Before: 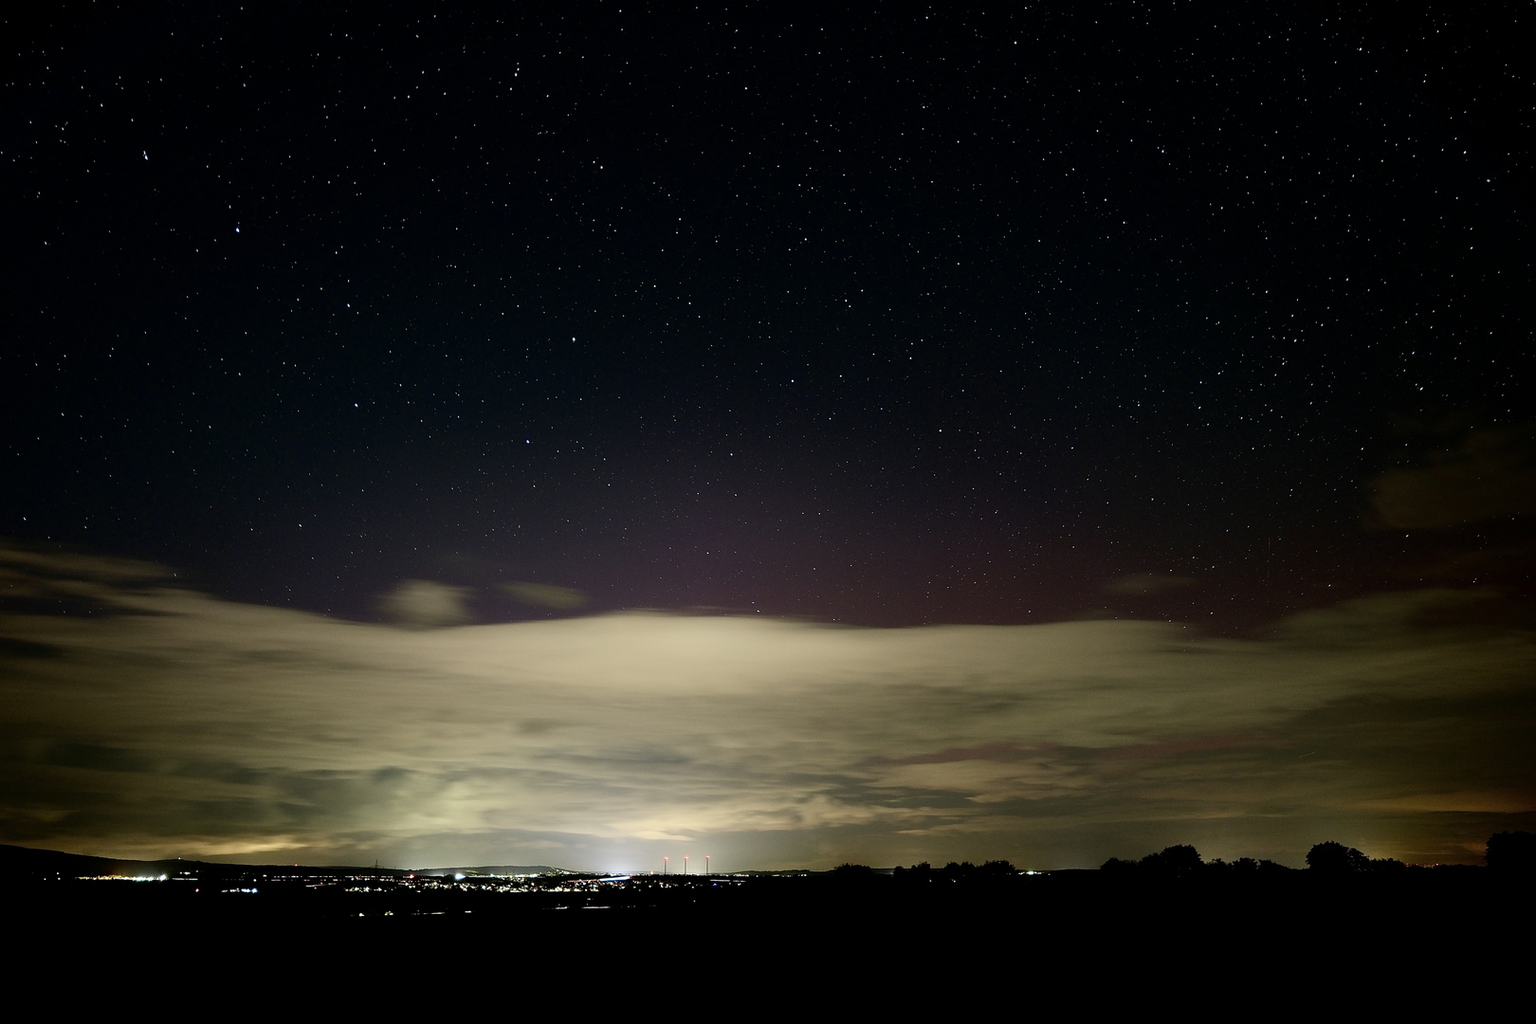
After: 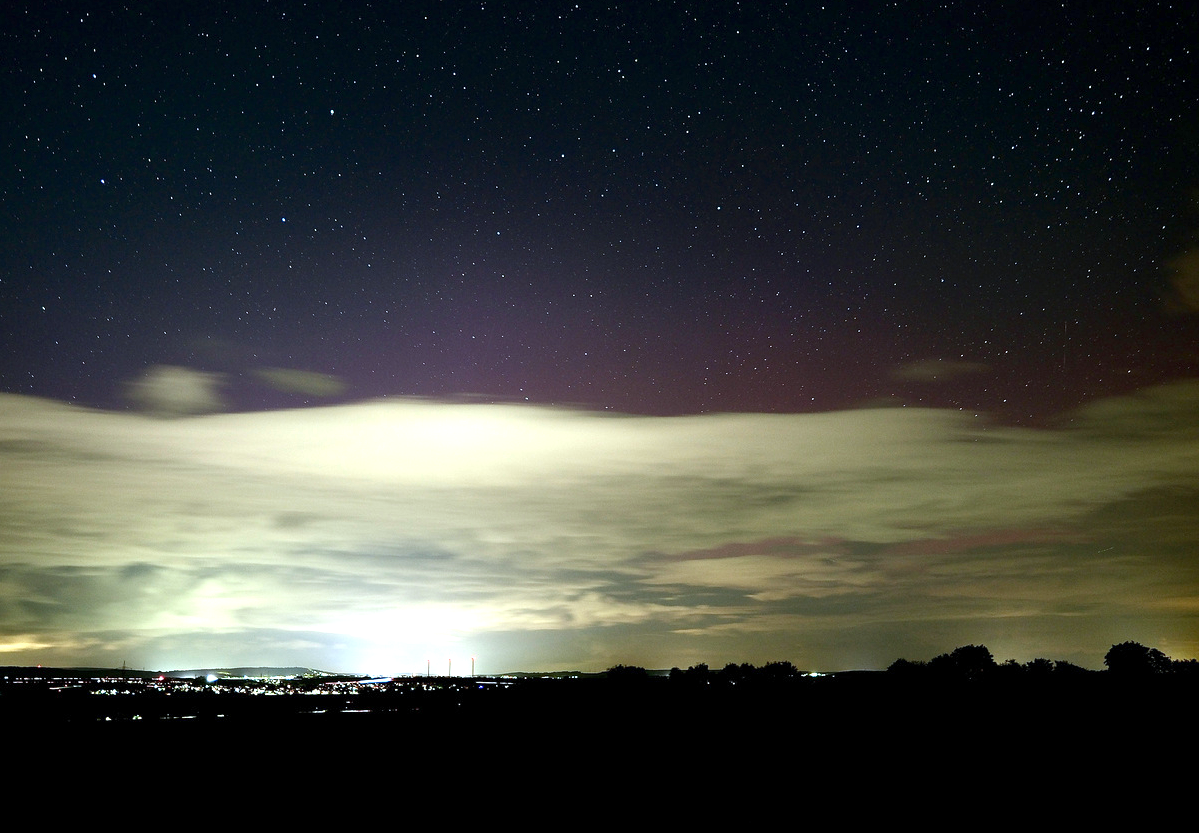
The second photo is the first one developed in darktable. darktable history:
crop: left 16.871%, top 22.857%, right 9.116%
tone equalizer: on, module defaults
exposure: exposure 1.223 EV, compensate highlight preservation false
white balance: red 0.924, blue 1.095
